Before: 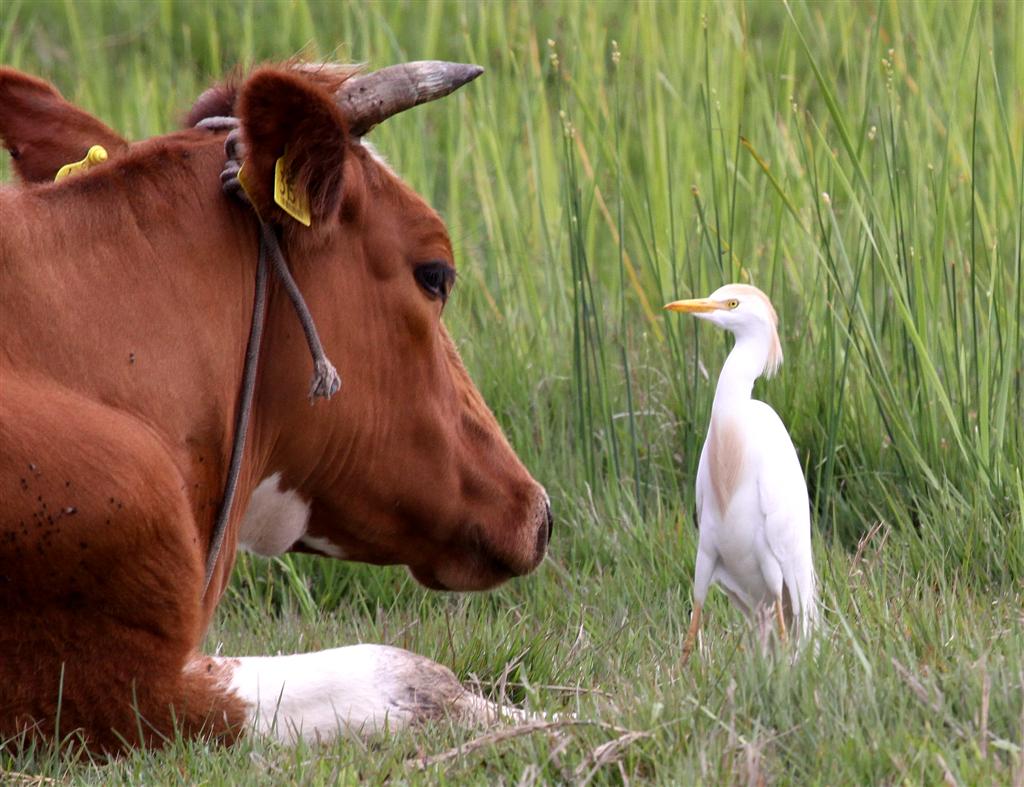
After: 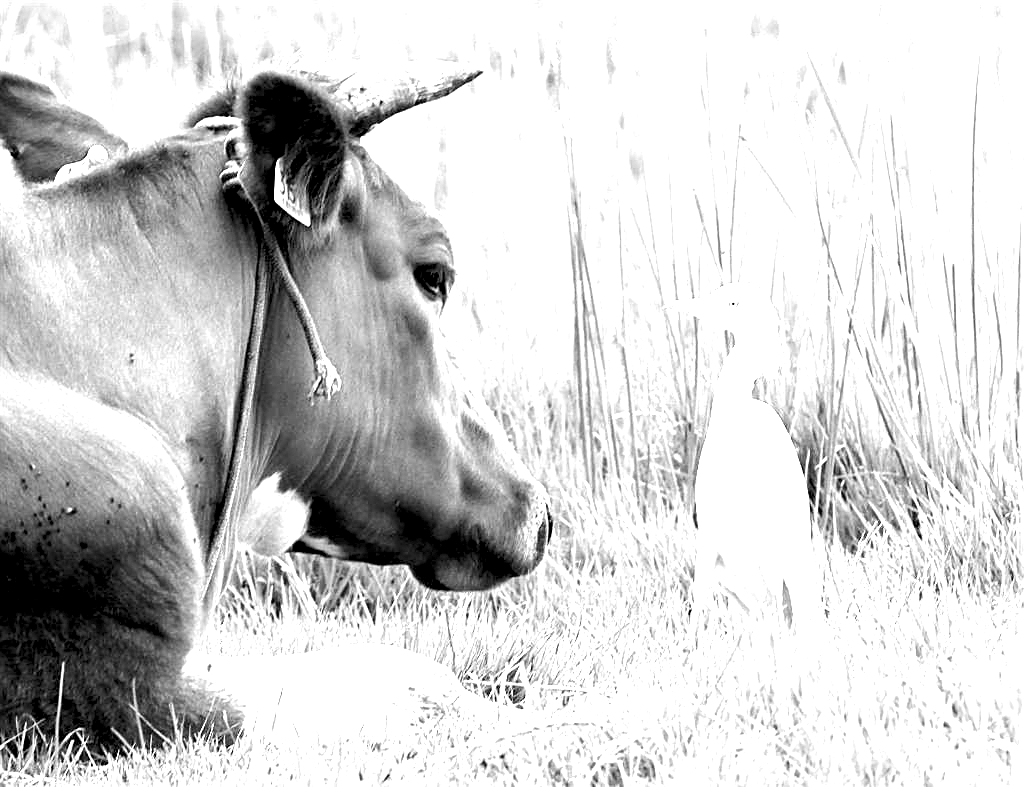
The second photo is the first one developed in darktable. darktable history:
exposure: black level correction 0.005, exposure 2.084 EV, compensate highlight preservation false
tone equalizer: -8 EV -0.417 EV, -7 EV -0.389 EV, -6 EV -0.333 EV, -5 EV -0.222 EV, -3 EV 0.222 EV, -2 EV 0.333 EV, -1 EV 0.389 EV, +0 EV 0.417 EV, edges refinement/feathering 500, mask exposure compensation -1.57 EV, preserve details no
monochrome: a 32, b 64, size 2.3
sharpen: on, module defaults
